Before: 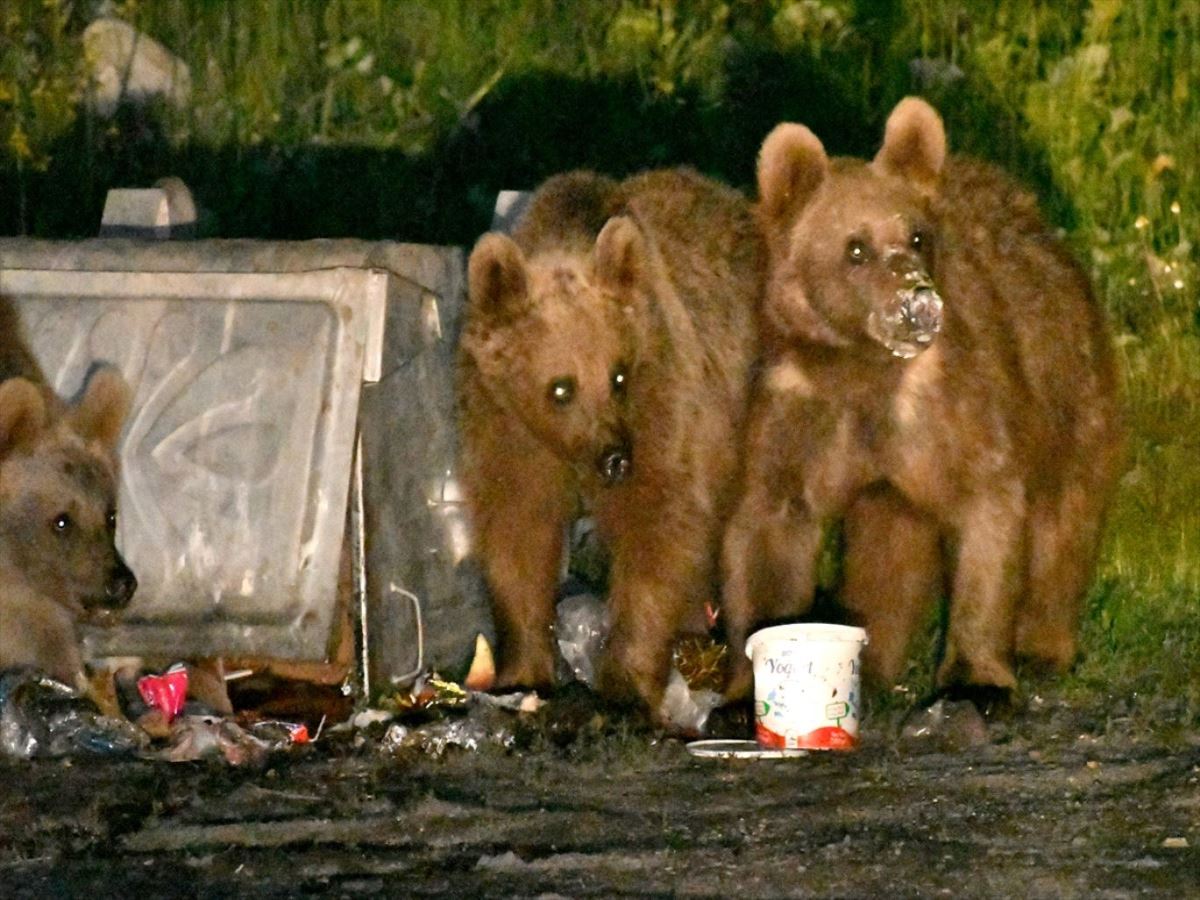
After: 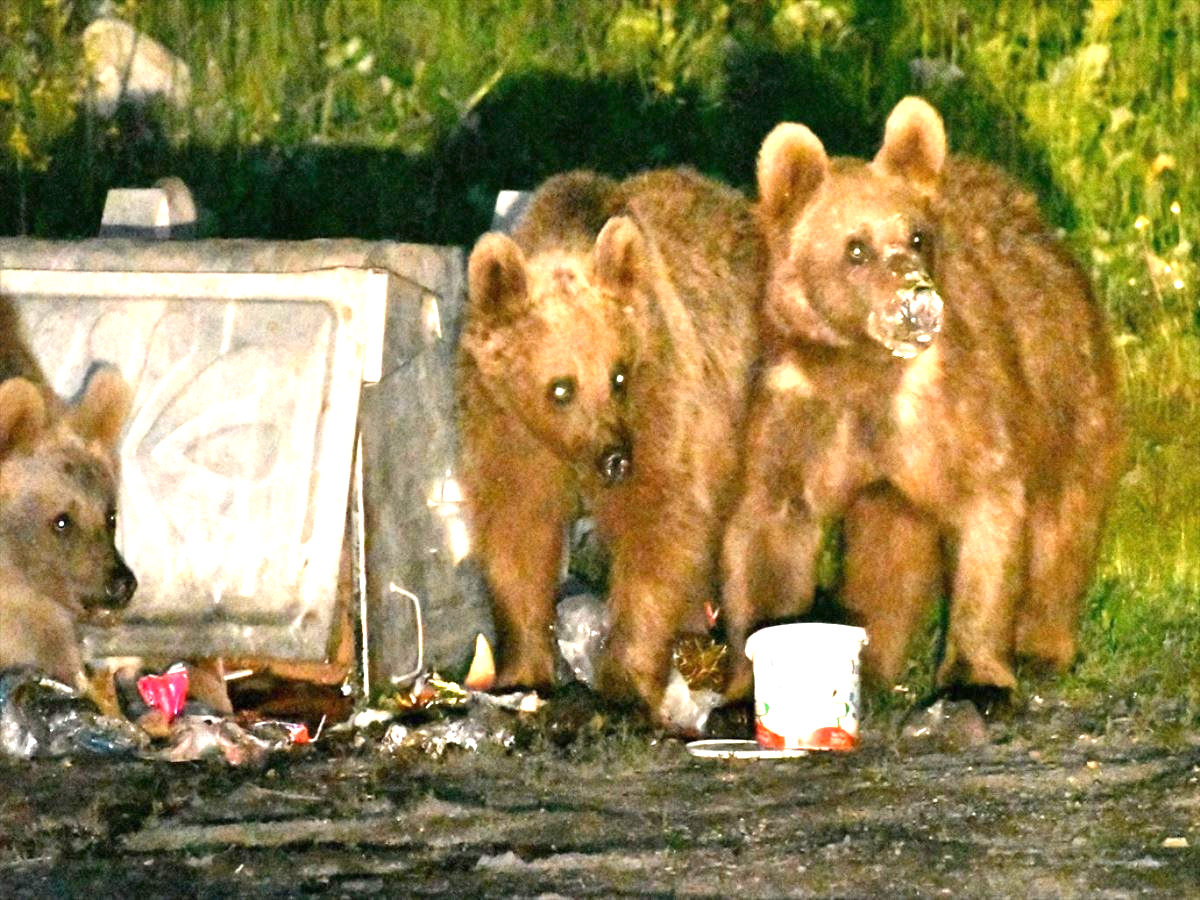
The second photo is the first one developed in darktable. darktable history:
exposure: black level correction 0, exposure 1.464 EV, compensate exposure bias true, compensate highlight preservation false
